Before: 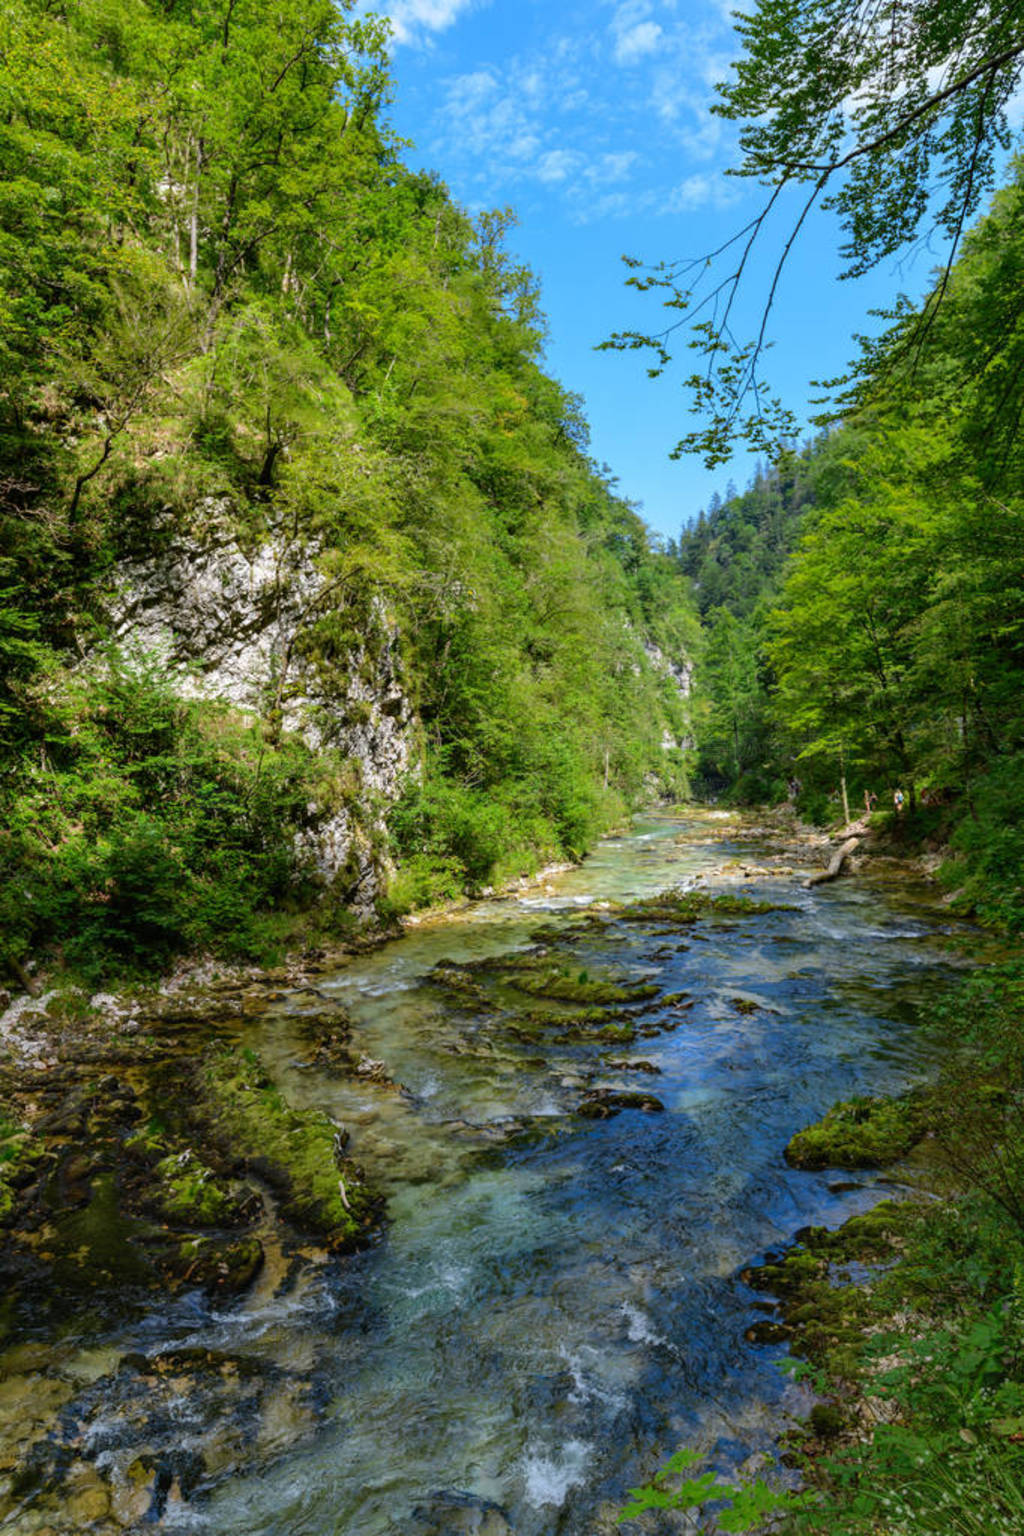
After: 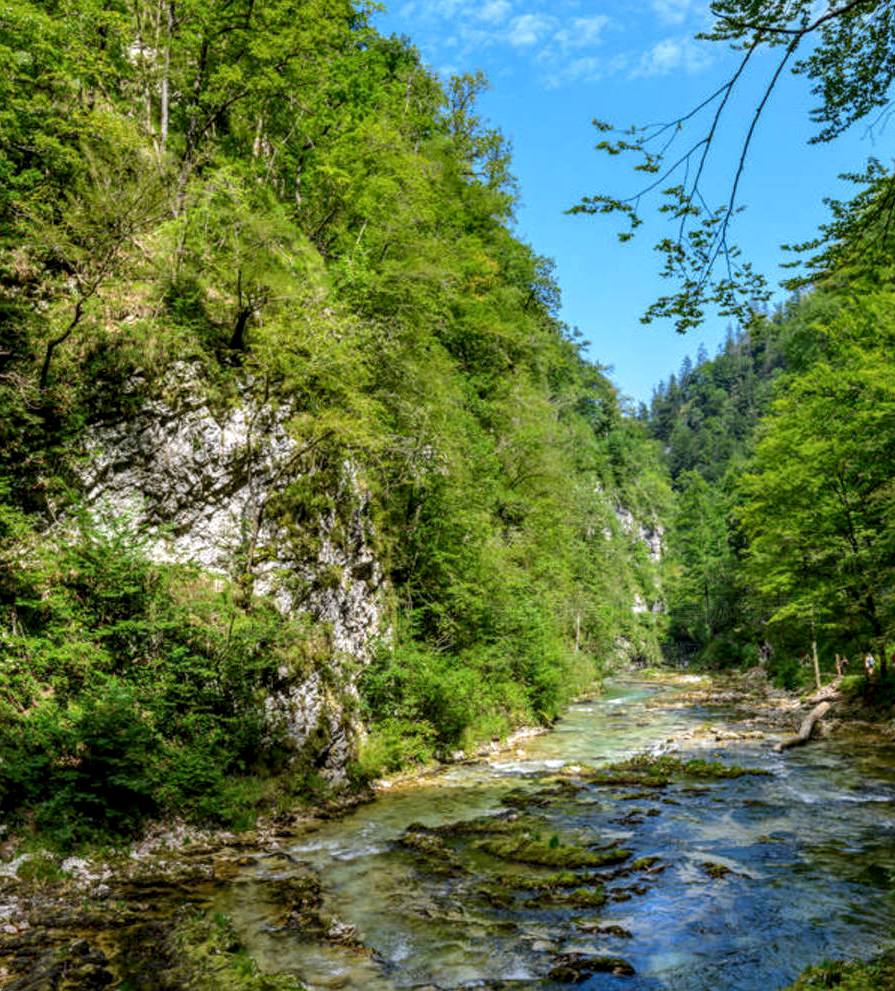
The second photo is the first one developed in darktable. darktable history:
local contrast: detail 130%
crop: left 2.882%, top 8.903%, right 9.629%, bottom 26.565%
